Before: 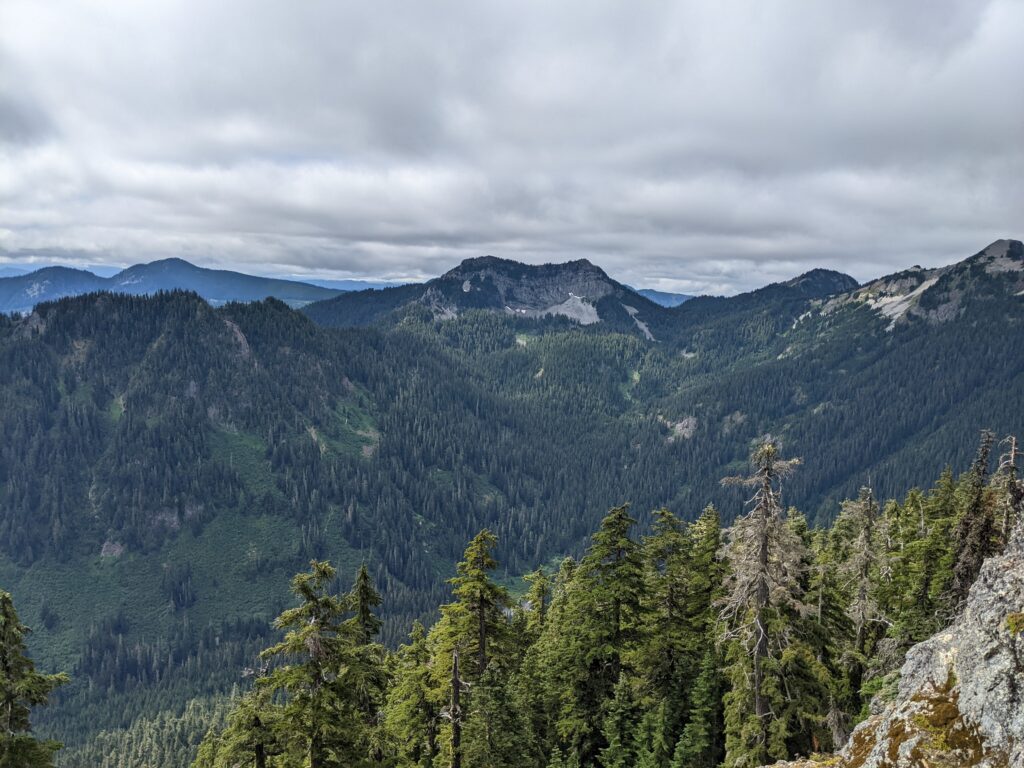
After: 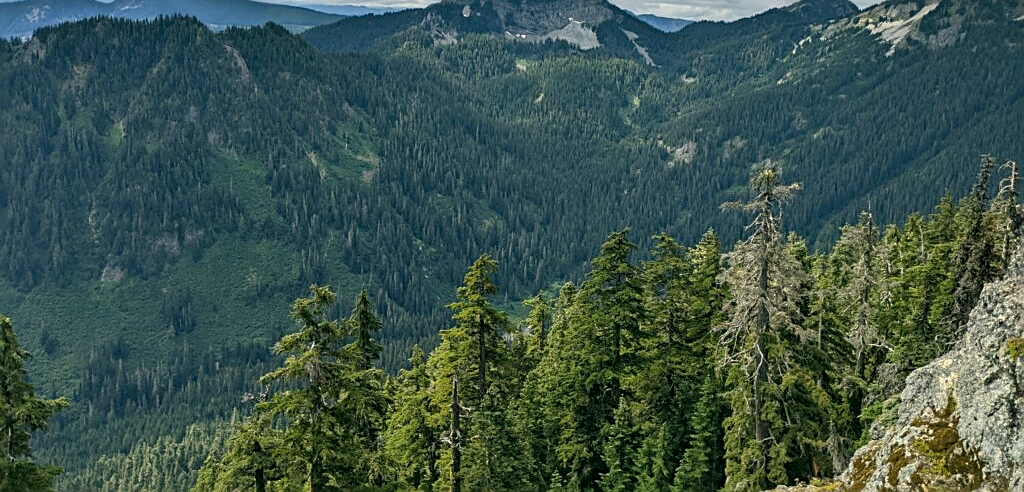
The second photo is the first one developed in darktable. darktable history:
crop and rotate: top 35.911%
sharpen: on, module defaults
color correction: highlights a* -0.379, highlights b* 9.15, shadows a* -8.72, shadows b* 1.5
